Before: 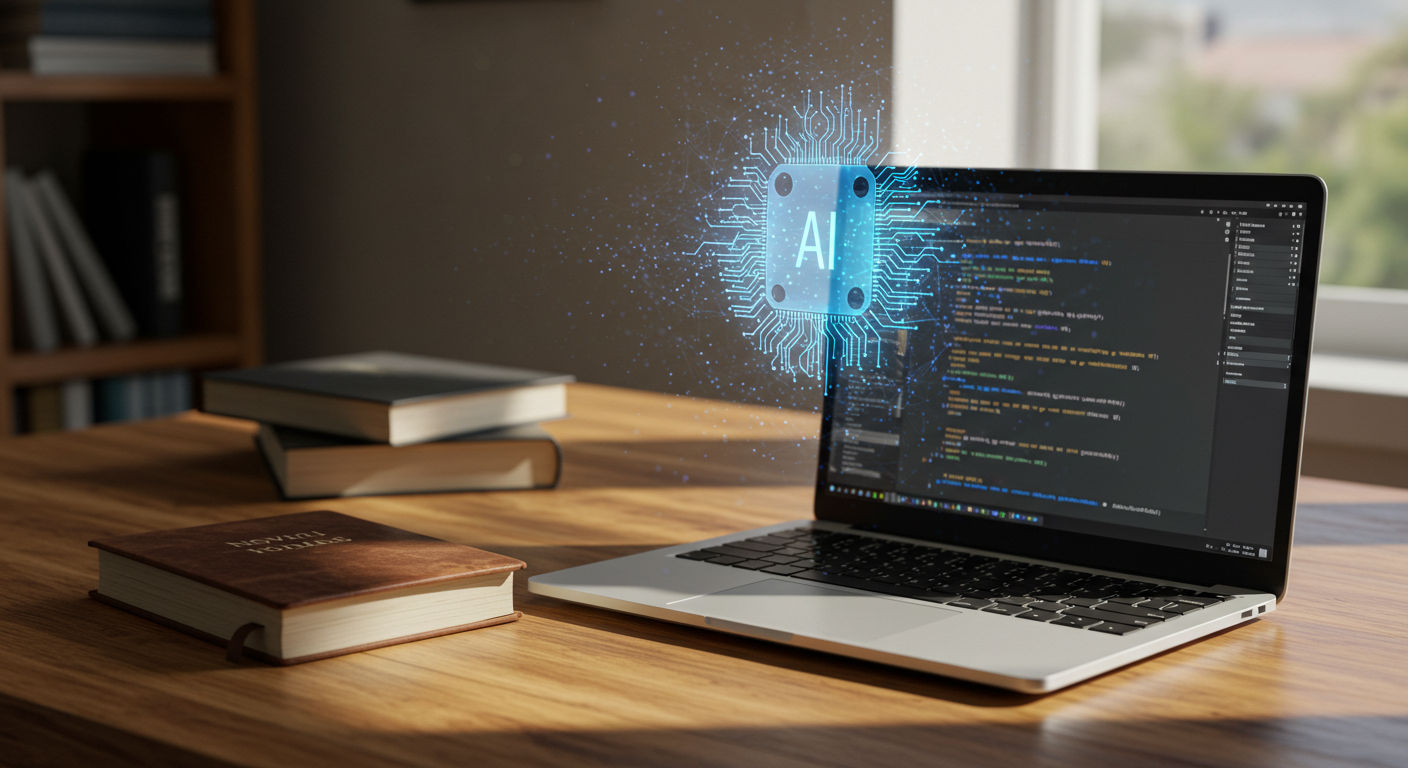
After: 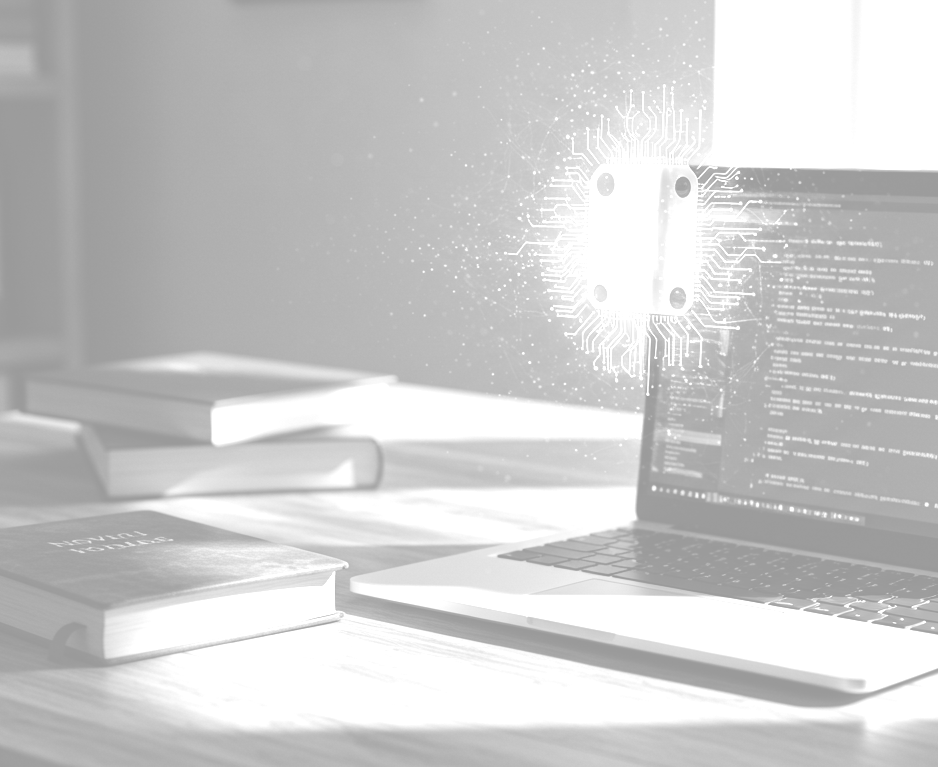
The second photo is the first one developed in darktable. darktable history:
crop and rotate: left 12.673%, right 20.66%
exposure: black level correction -0.023, exposure -0.039 EV, compensate highlight preservation false
colorize: hue 25.2°, saturation 83%, source mix 82%, lightness 79%, version 1
monochrome: a 32, b 64, size 2.3
color zones: curves: ch1 [(0, 0.153) (0.143, 0.15) (0.286, 0.151) (0.429, 0.152) (0.571, 0.152) (0.714, 0.151) (0.857, 0.151) (1, 0.153)]
